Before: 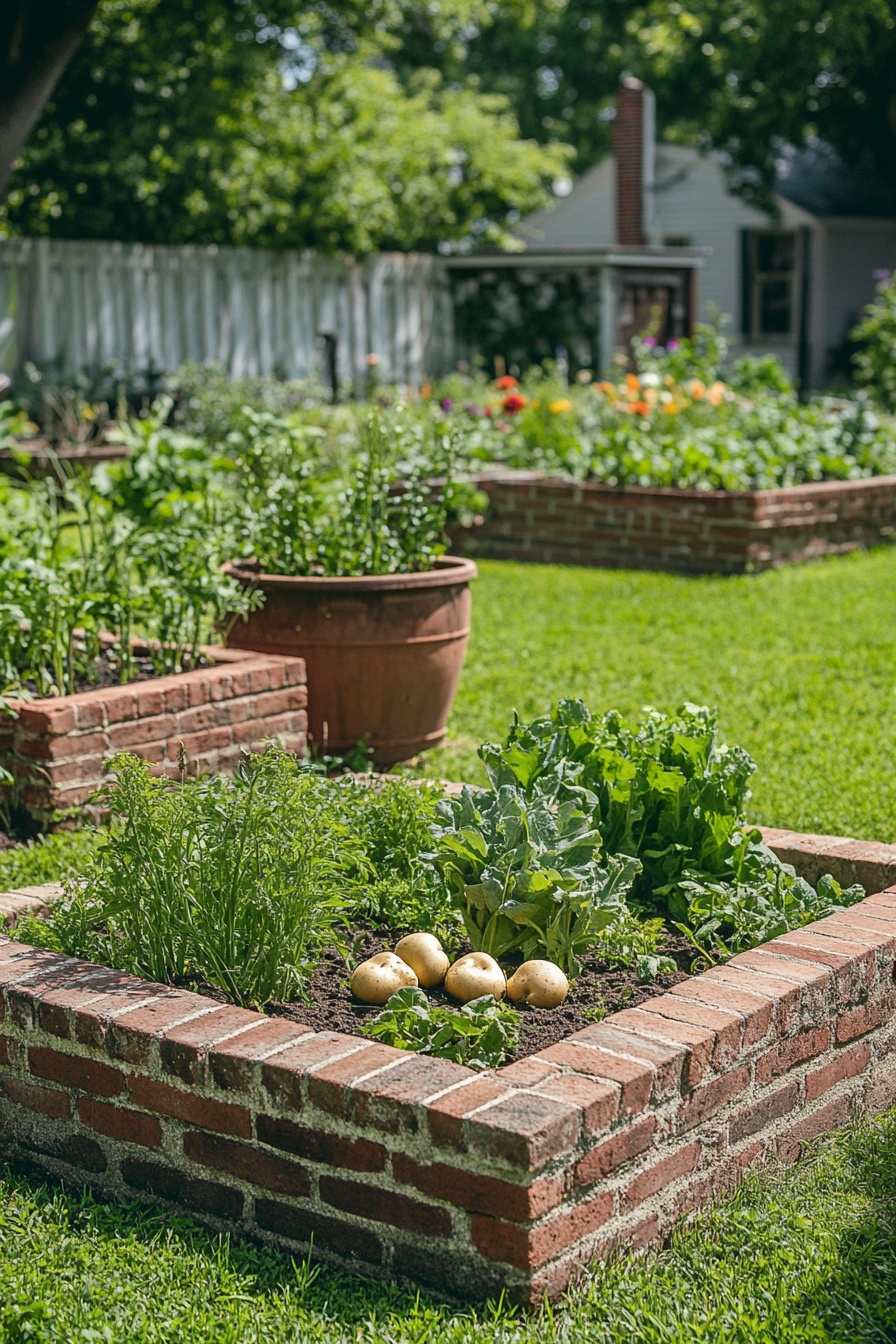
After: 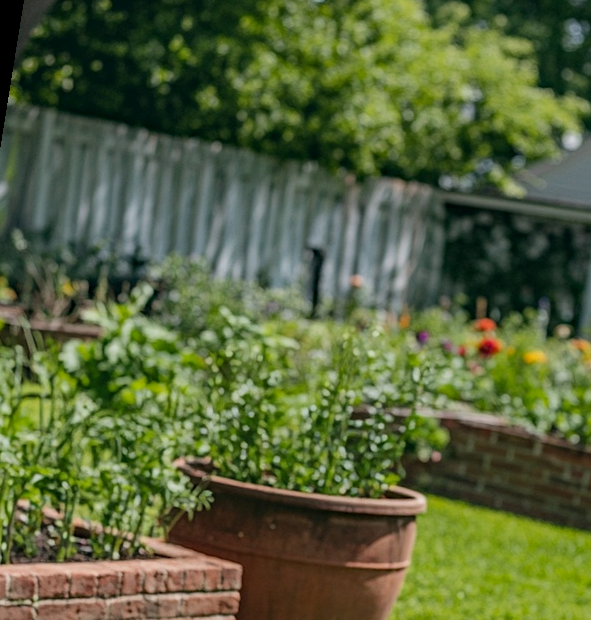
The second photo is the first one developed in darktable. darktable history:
crop: left 15.306%, top 9.065%, right 30.789%, bottom 48.638%
haze removal: compatibility mode true, adaptive false
rotate and perspective: rotation 9.12°, automatic cropping off
exposure: exposure -0.242 EV, compensate highlight preservation false
